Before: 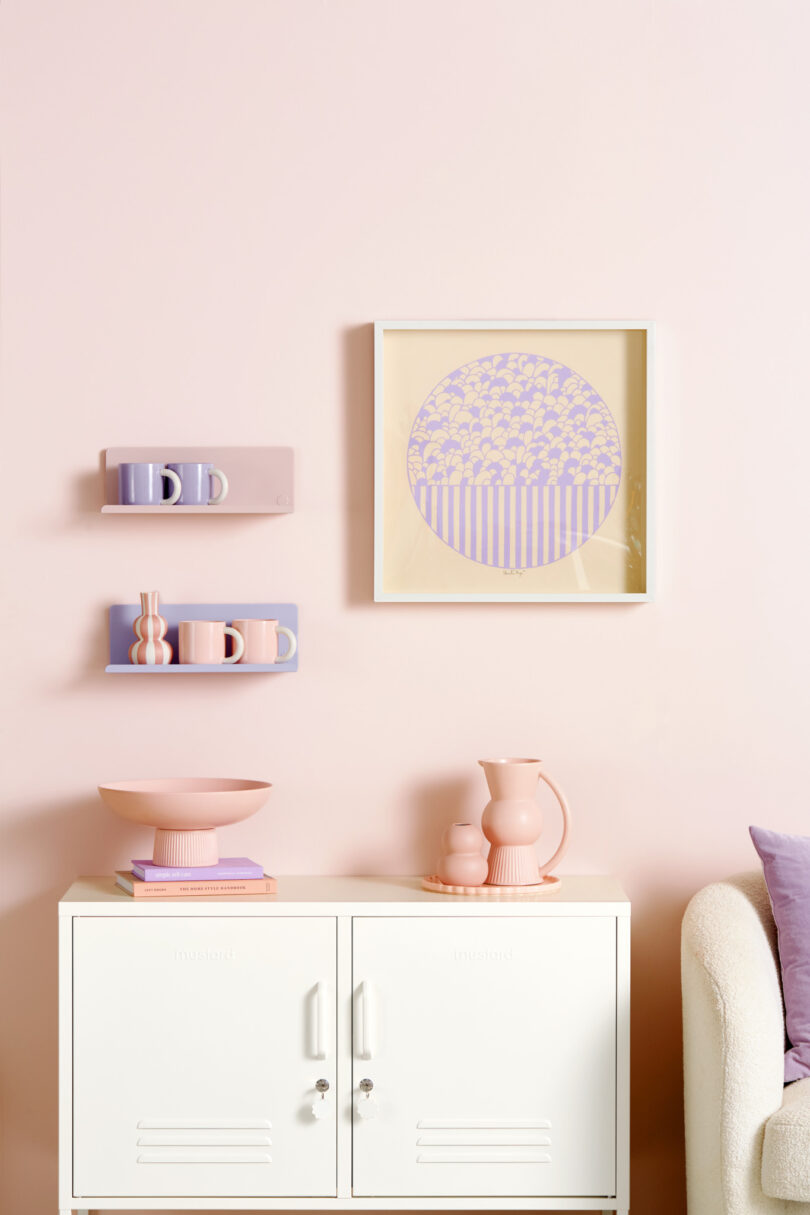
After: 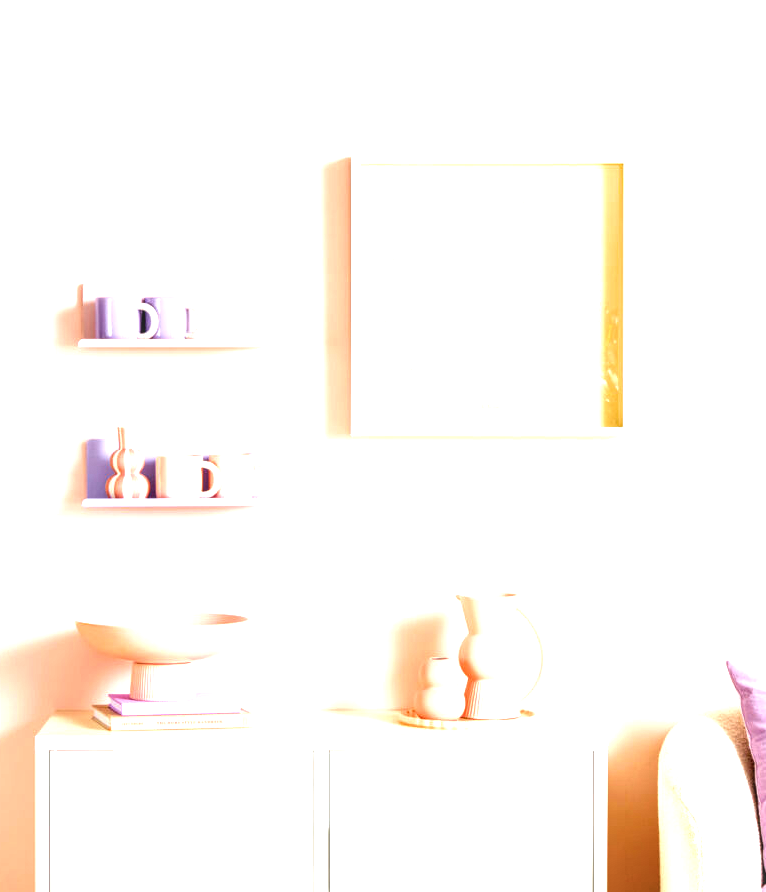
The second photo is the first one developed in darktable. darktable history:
exposure: black level correction 0, exposure 1.1 EV, compensate highlight preservation false
crop and rotate: left 2.899%, top 13.733%, right 2.495%, bottom 12.81%
color balance rgb: perceptual saturation grading › global saturation -0.823%, global vibrance 35.258%, contrast 9.405%
local contrast: highlights 62%, detail 143%, midtone range 0.43
